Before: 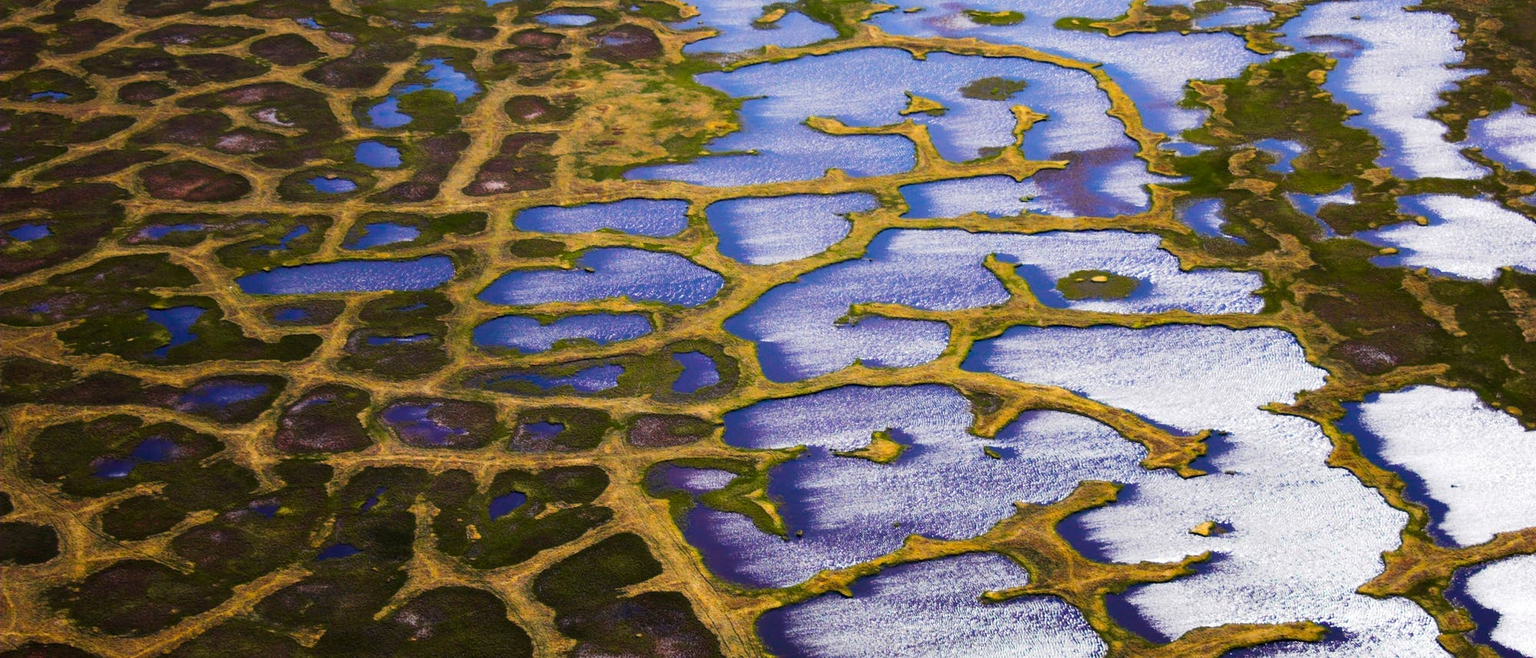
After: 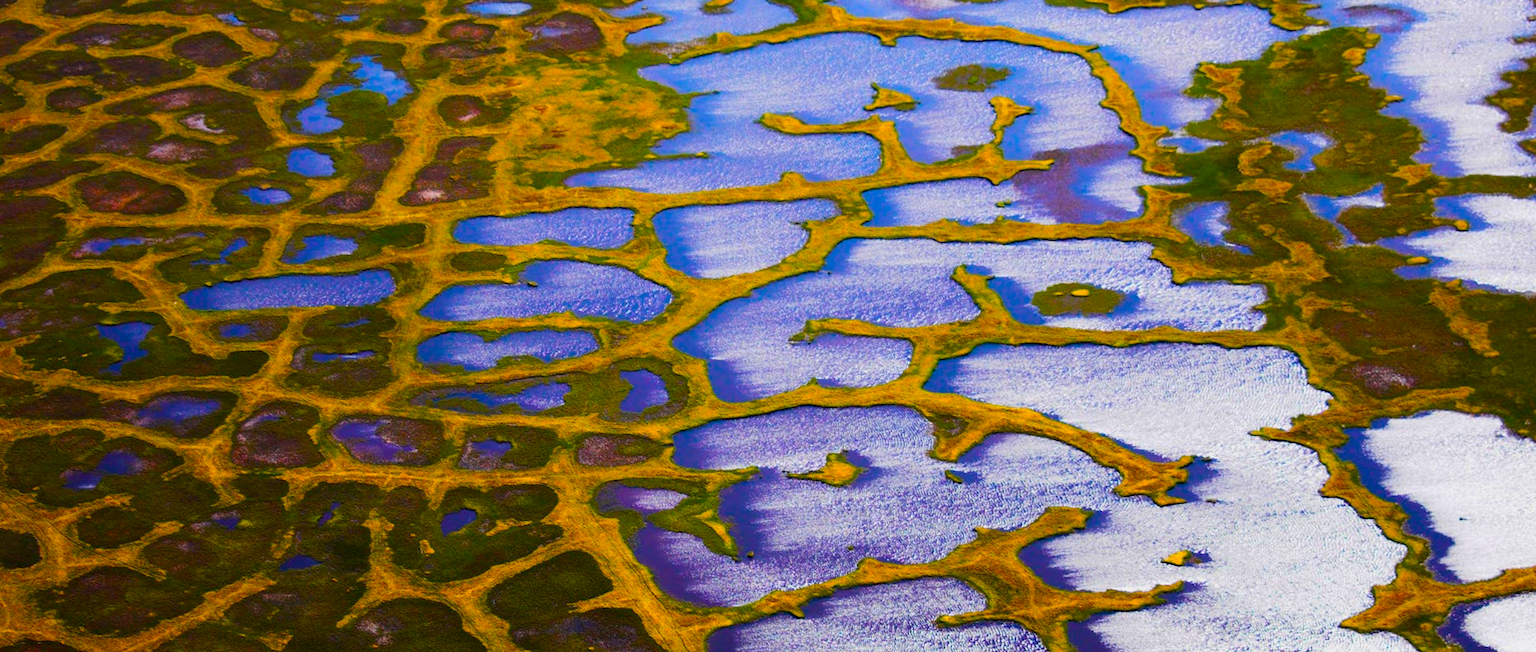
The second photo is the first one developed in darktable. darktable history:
rotate and perspective: rotation 0.062°, lens shift (vertical) 0.115, lens shift (horizontal) -0.133, crop left 0.047, crop right 0.94, crop top 0.061, crop bottom 0.94
color balance: input saturation 134.34%, contrast -10.04%, contrast fulcrum 19.67%, output saturation 133.51%
